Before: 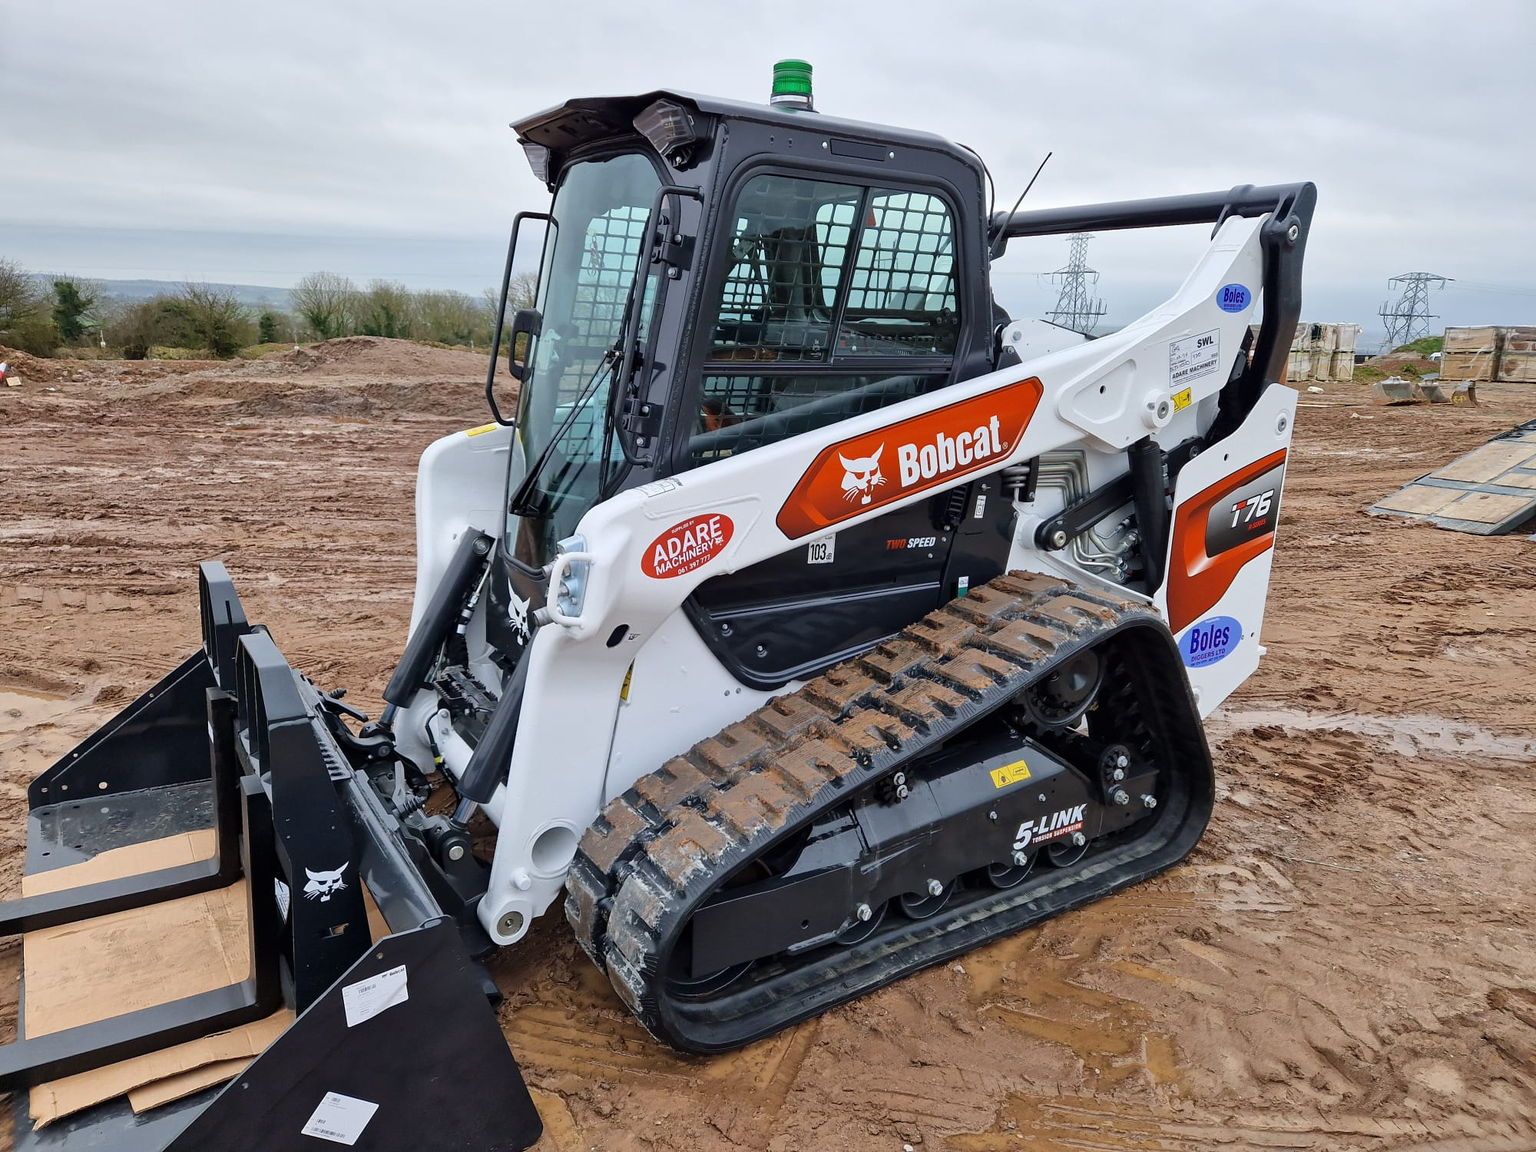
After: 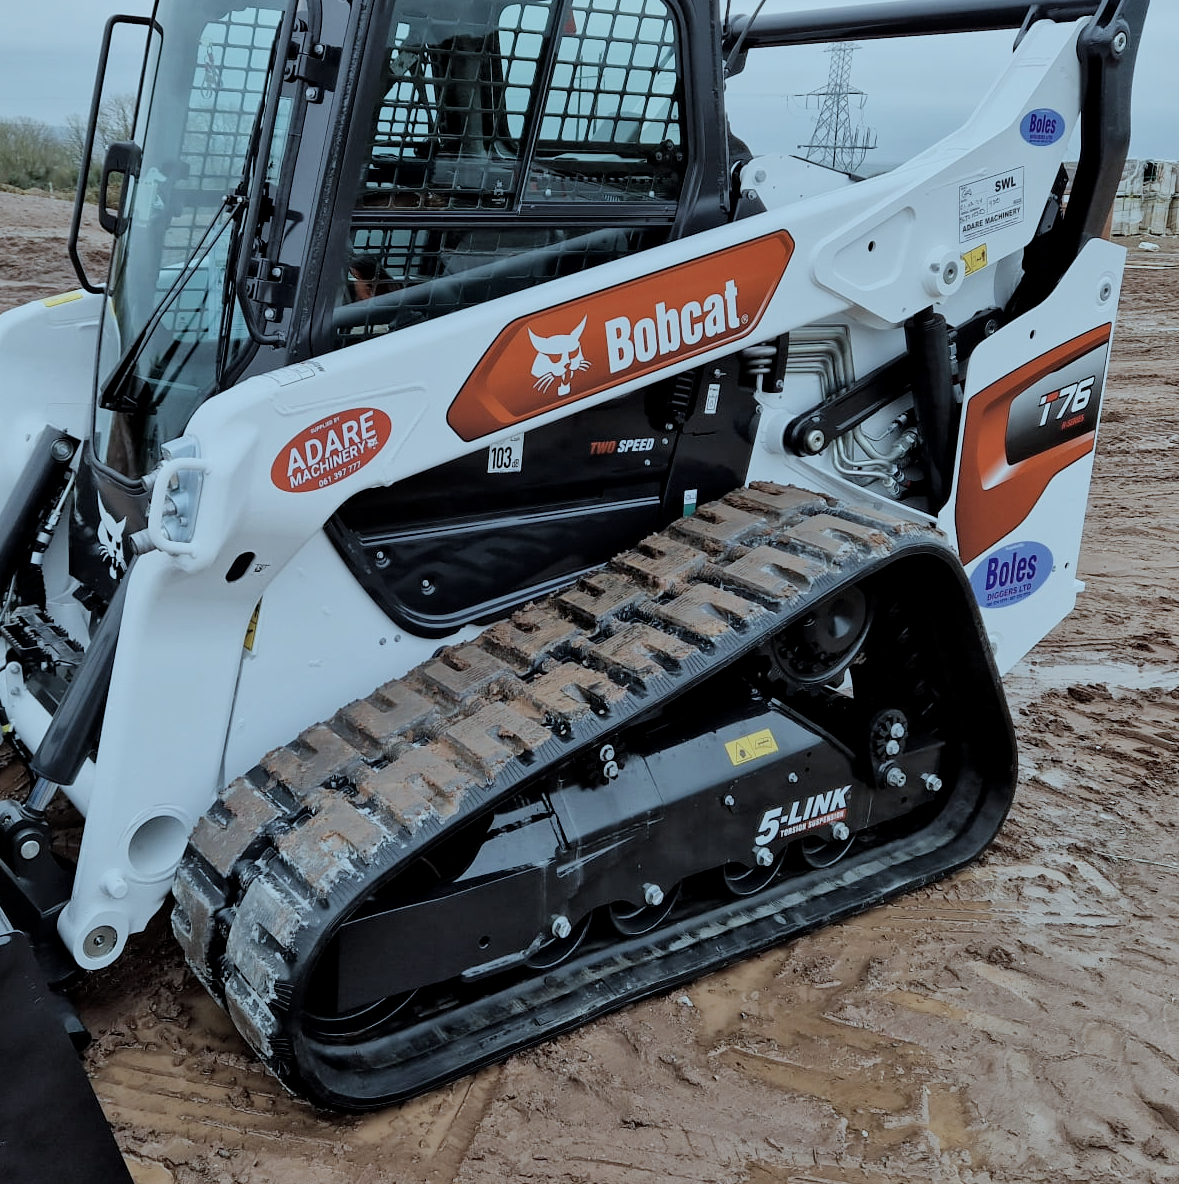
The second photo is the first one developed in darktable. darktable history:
crop and rotate: left 28.249%, top 17.42%, right 12.763%, bottom 3.583%
local contrast: mode bilateral grid, contrast 20, coarseness 50, detail 119%, midtone range 0.2
color correction: highlights a* -12.35, highlights b* -17.96, saturation 0.709
filmic rgb: black relative exposure -7.26 EV, white relative exposure 5.09 EV, hardness 3.2
